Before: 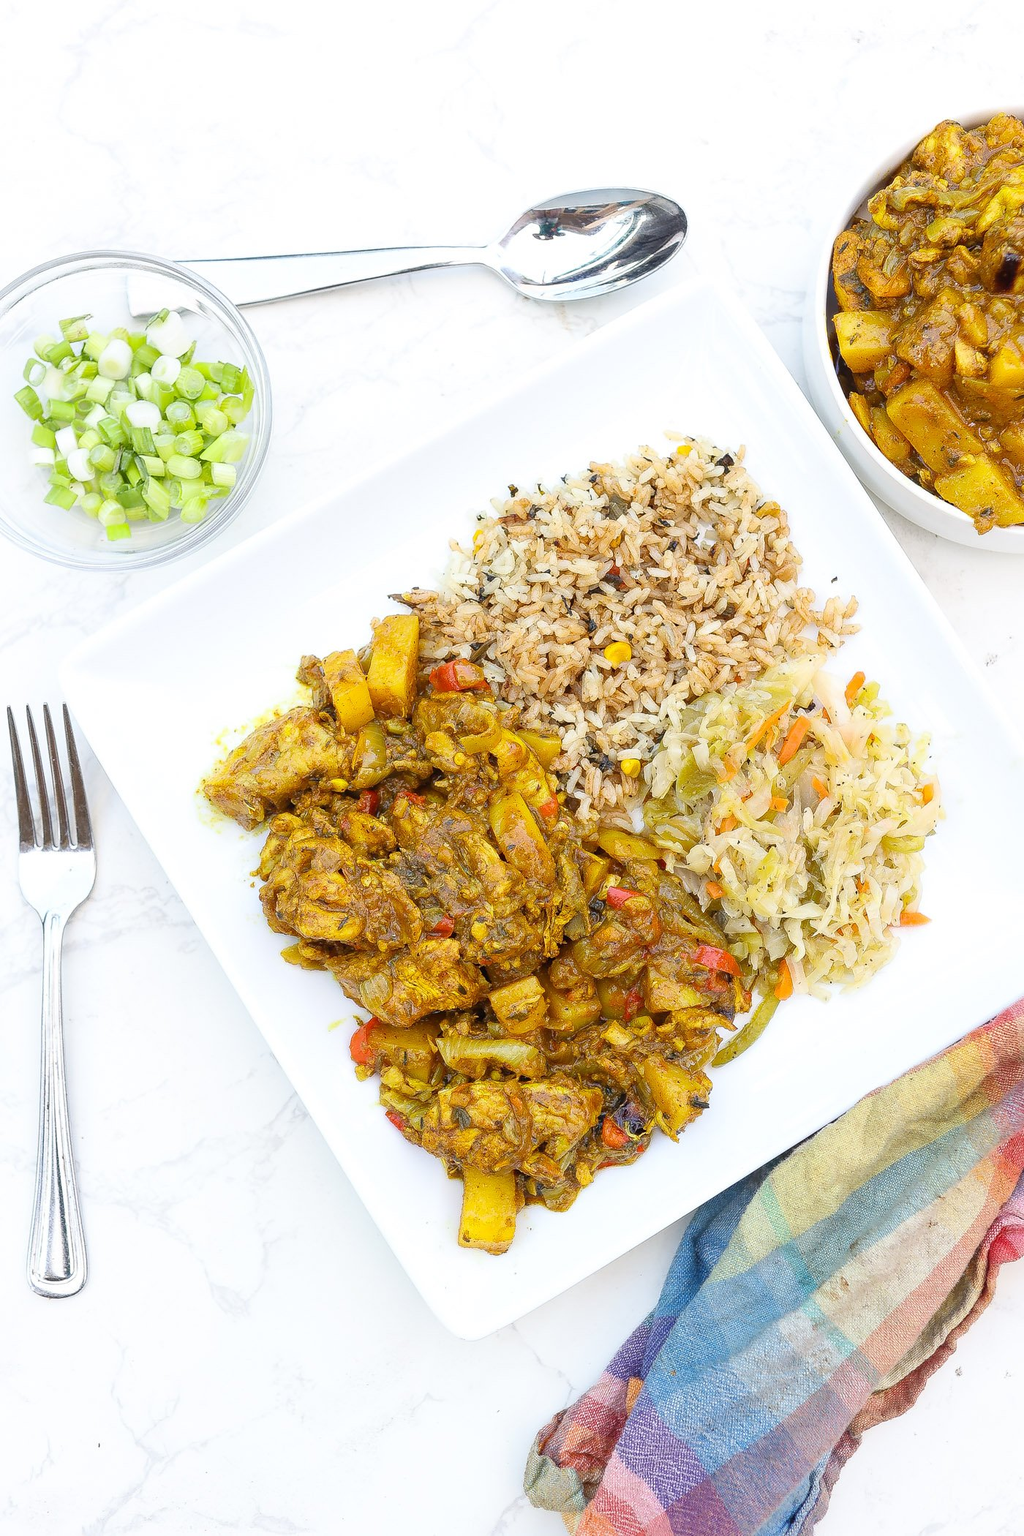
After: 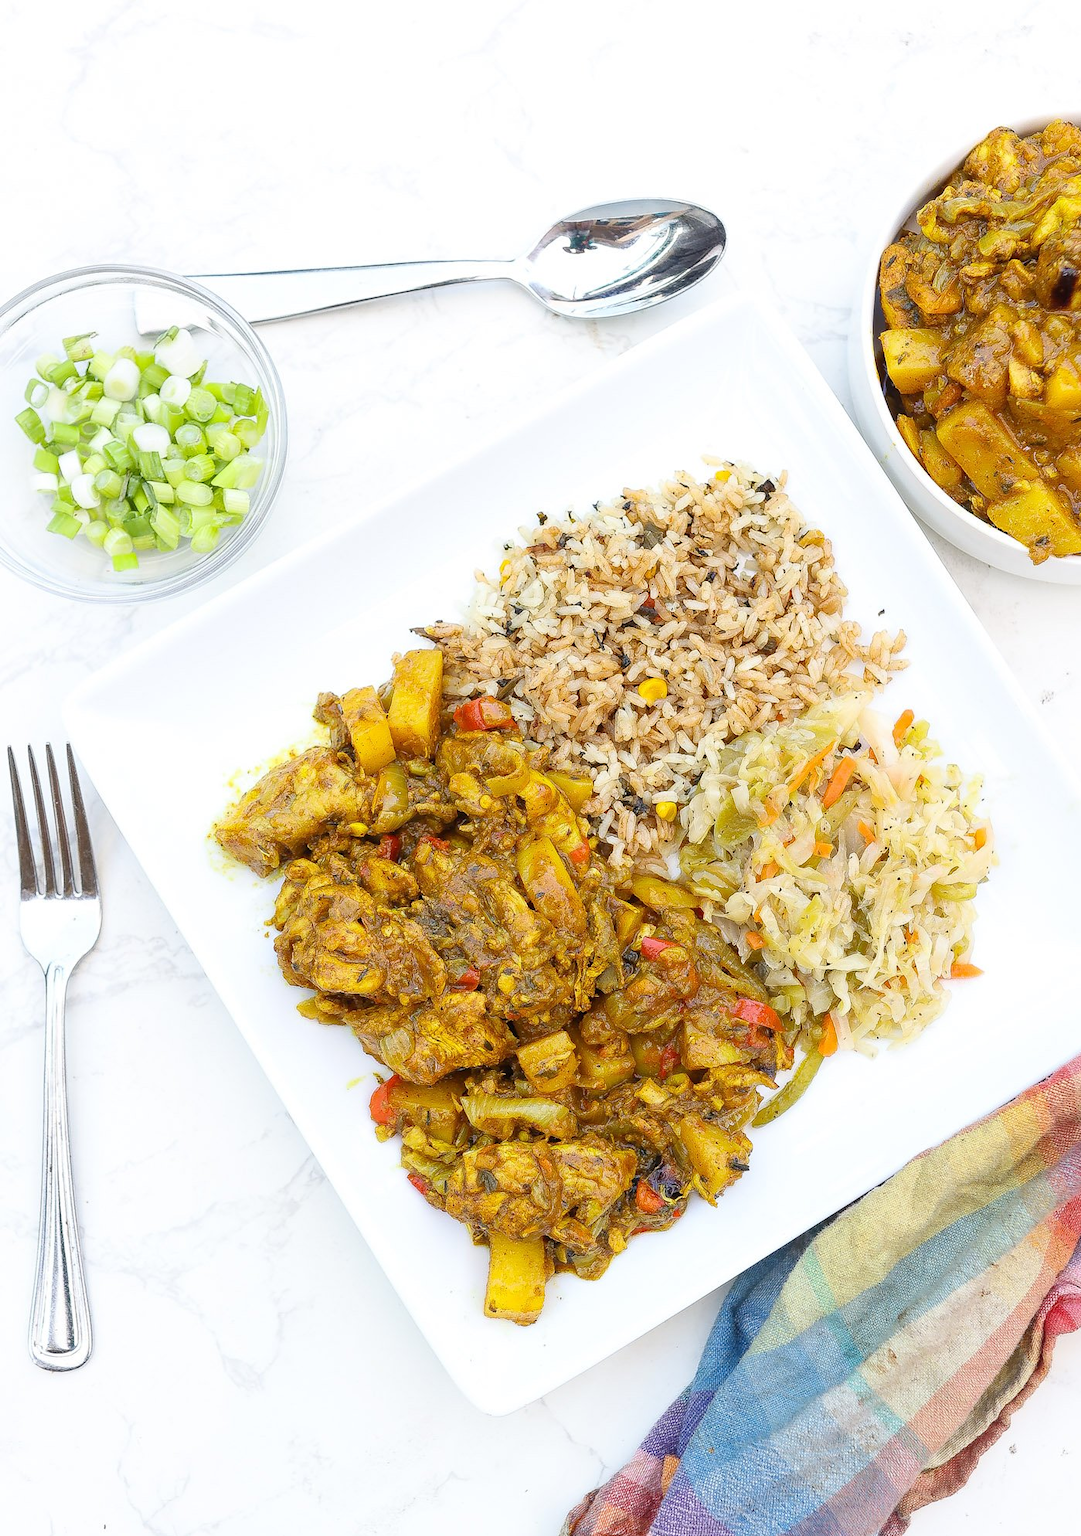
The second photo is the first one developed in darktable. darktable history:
crop and rotate: top 0.006%, bottom 5.294%
